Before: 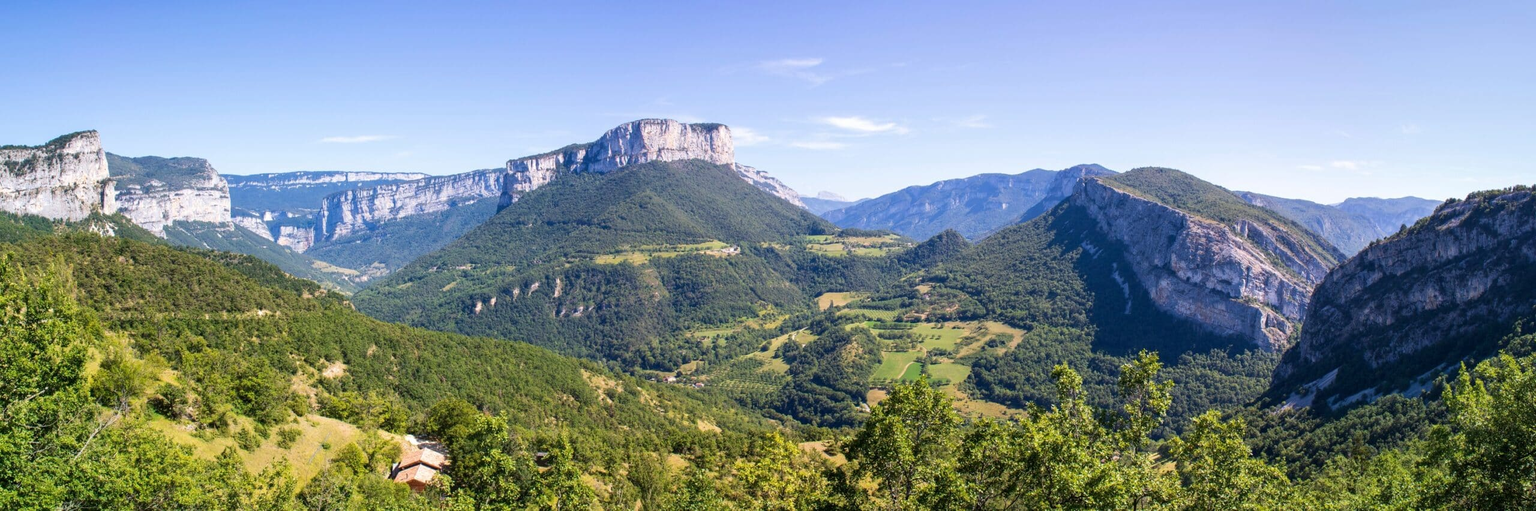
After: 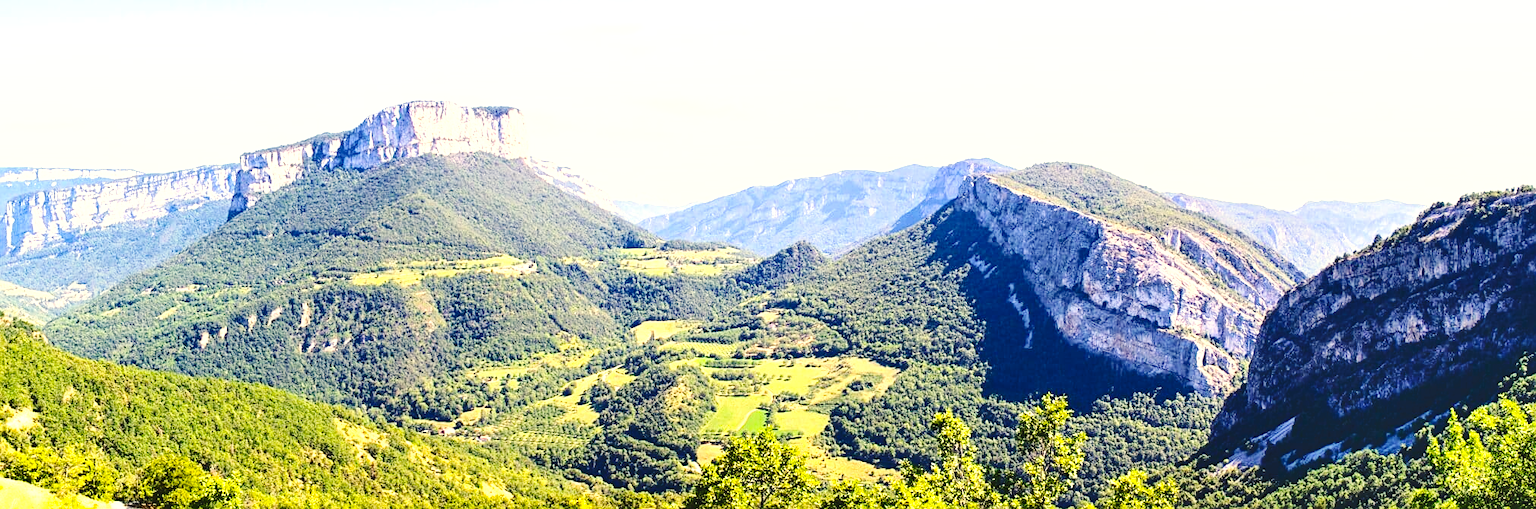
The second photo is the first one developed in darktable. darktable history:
shadows and highlights: radius 111.38, shadows 50.97, white point adjustment 9.04, highlights -2.85, soften with gaussian
tone curve: curves: ch0 [(0, 0) (0.003, 0.074) (0.011, 0.079) (0.025, 0.083) (0.044, 0.095) (0.069, 0.097) (0.1, 0.11) (0.136, 0.131) (0.177, 0.159) (0.224, 0.209) (0.277, 0.279) (0.335, 0.367) (0.399, 0.455) (0.468, 0.538) (0.543, 0.621) (0.623, 0.699) (0.709, 0.782) (0.801, 0.848) (0.898, 0.924) (1, 1)], color space Lab, independent channels, preserve colors none
crop and rotate: left 20.701%, top 7.826%, right 0.442%, bottom 13.49%
base curve: curves: ch0 [(0, 0) (0.028, 0.03) (0.121, 0.232) (0.46, 0.748) (0.859, 0.968) (1, 1)], preserve colors none
color balance rgb: perceptual saturation grading › global saturation 19.284%
sharpen: radius 2.211, amount 0.386, threshold 0.124
color correction: highlights a* 1.46, highlights b* 17.63
